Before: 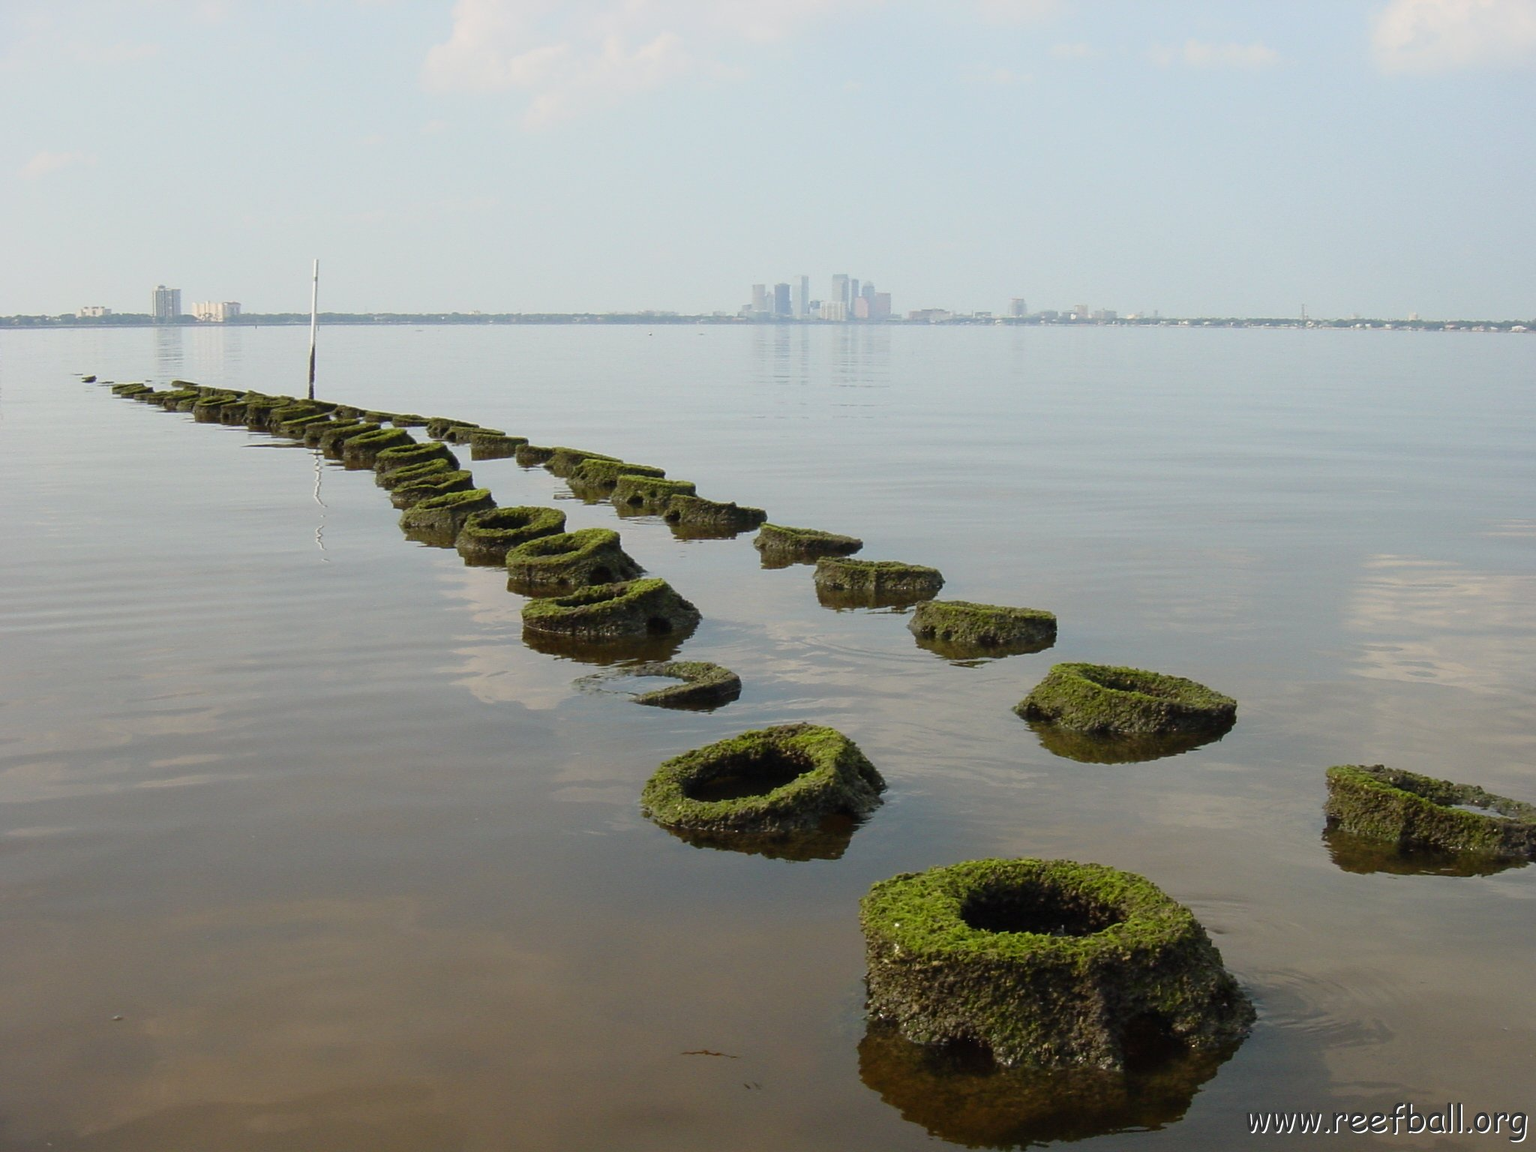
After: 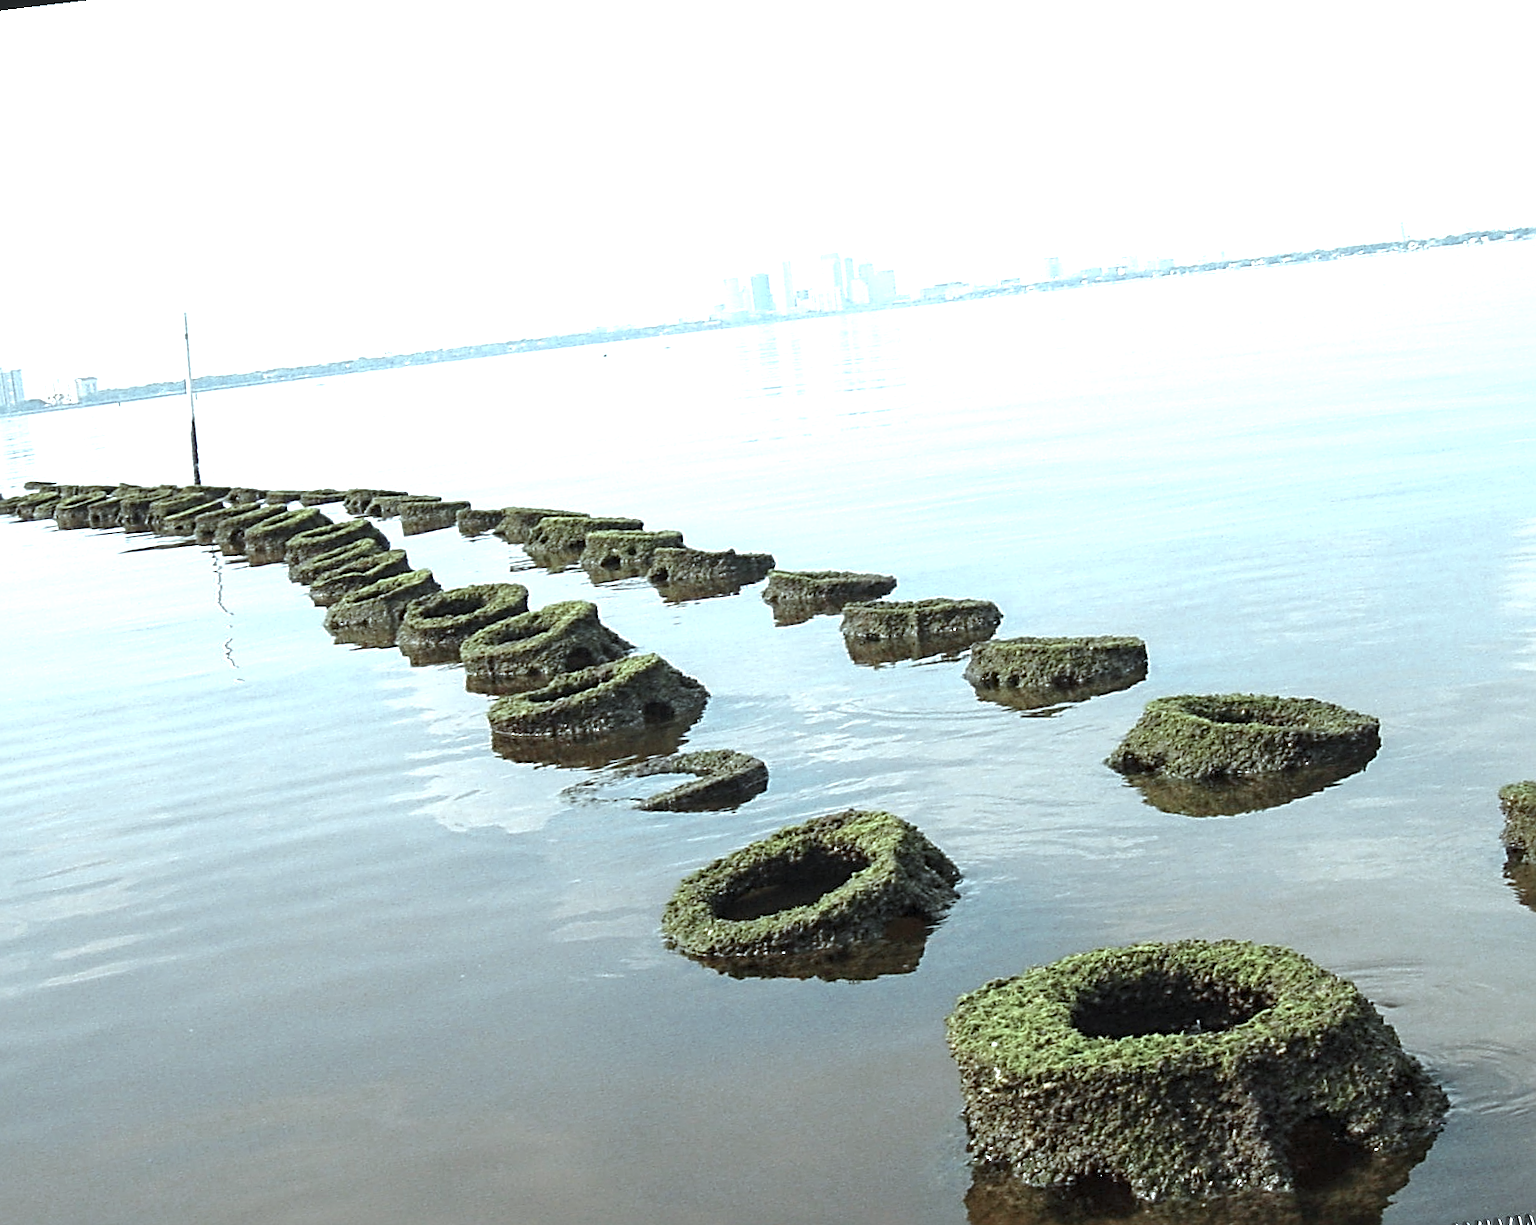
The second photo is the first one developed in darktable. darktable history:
rotate and perspective: rotation -6.83°, automatic cropping off
exposure: black level correction 0, exposure 1 EV, compensate exposure bias true, compensate highlight preservation false
sharpen: radius 3.025, amount 0.757
color zones: curves: ch0 [(0.018, 0.548) (0.197, 0.654) (0.425, 0.447) (0.605, 0.658) (0.732, 0.579)]; ch1 [(0.105, 0.531) (0.224, 0.531) (0.386, 0.39) (0.618, 0.456) (0.732, 0.456) (0.956, 0.421)]; ch2 [(0.039, 0.583) (0.215, 0.465) (0.399, 0.544) (0.465, 0.548) (0.614, 0.447) (0.724, 0.43) (0.882, 0.623) (0.956, 0.632)]
local contrast: on, module defaults
crop and rotate: left 11.831%, top 11.346%, right 13.429%, bottom 13.899%
color correction: highlights a* -12.64, highlights b* -18.1, saturation 0.7
